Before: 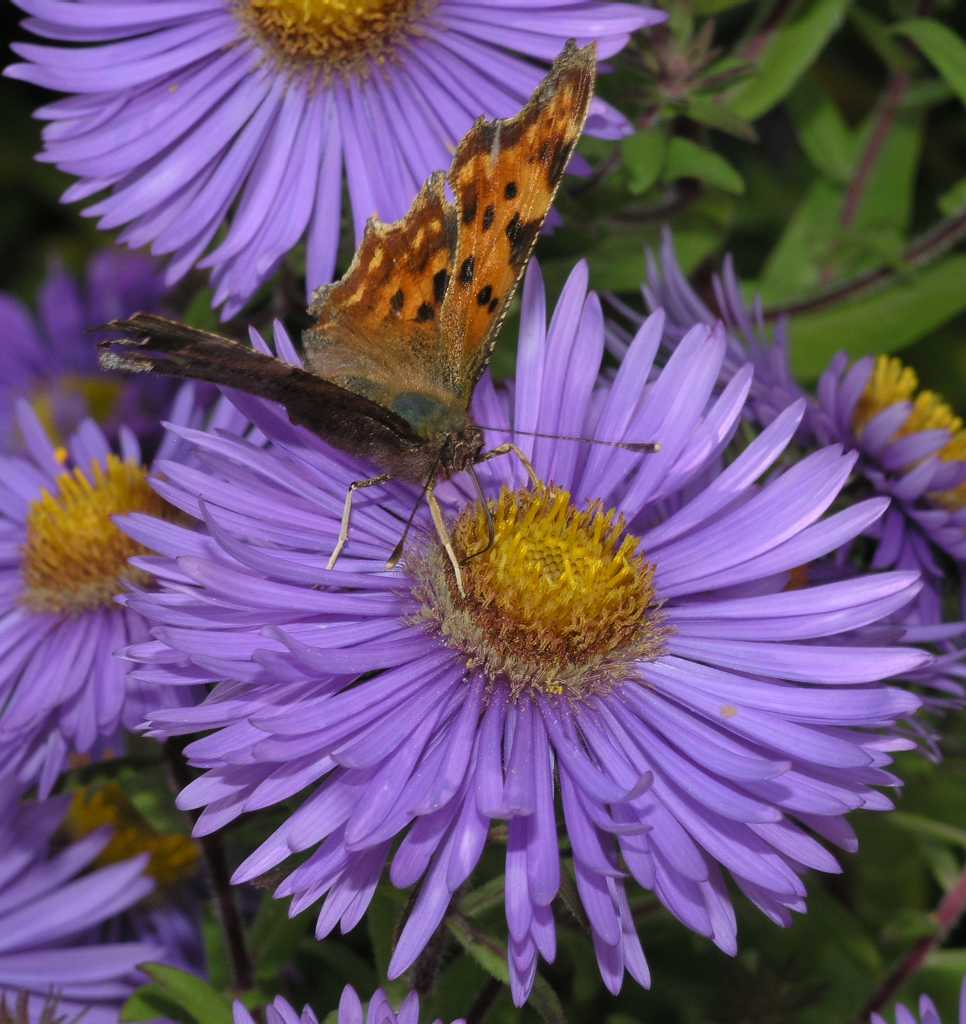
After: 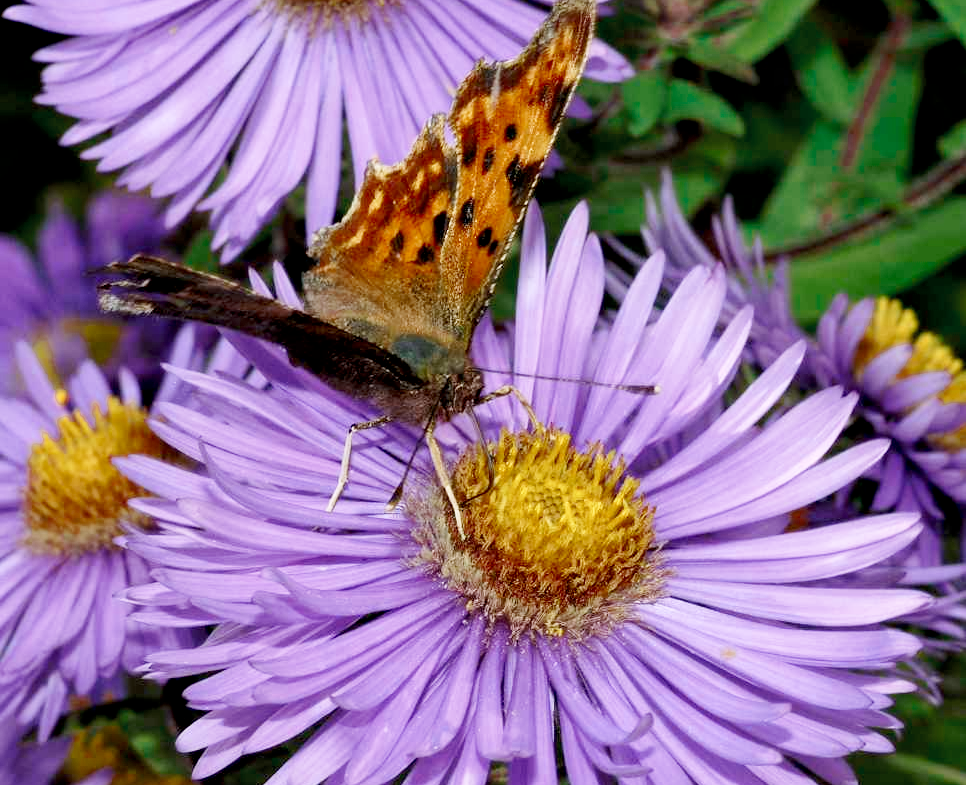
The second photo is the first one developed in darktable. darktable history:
local contrast: mode bilateral grid, contrast 10, coarseness 25, detail 115%, midtone range 0.2
color zones: curves: ch0 [(0, 0.5) (0.125, 0.4) (0.25, 0.5) (0.375, 0.4) (0.5, 0.4) (0.625, 0.6) (0.75, 0.6) (0.875, 0.5)]; ch1 [(0, 0.4) (0.125, 0.5) (0.25, 0.4) (0.375, 0.4) (0.5, 0.4) (0.625, 0.4) (0.75, 0.5) (0.875, 0.4)]; ch2 [(0, 0.6) (0.125, 0.5) (0.25, 0.5) (0.375, 0.6) (0.5, 0.6) (0.625, 0.5) (0.75, 0.5) (0.875, 0.5)]
crop: top 5.667%, bottom 17.637%
exposure: black level correction 0.01, exposure 0.011 EV, compensate highlight preservation false
base curve: curves: ch0 [(0, 0) (0.005, 0.002) (0.15, 0.3) (0.4, 0.7) (0.75, 0.95) (1, 1)], preserve colors none
